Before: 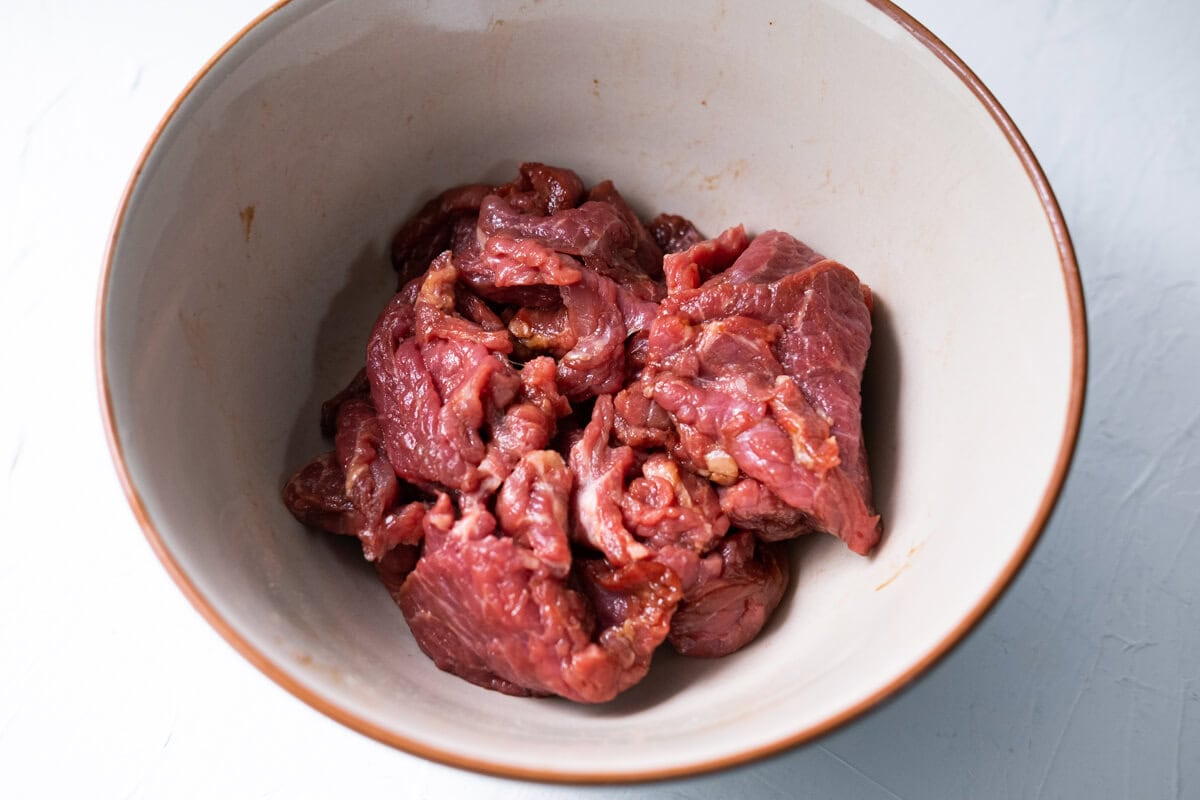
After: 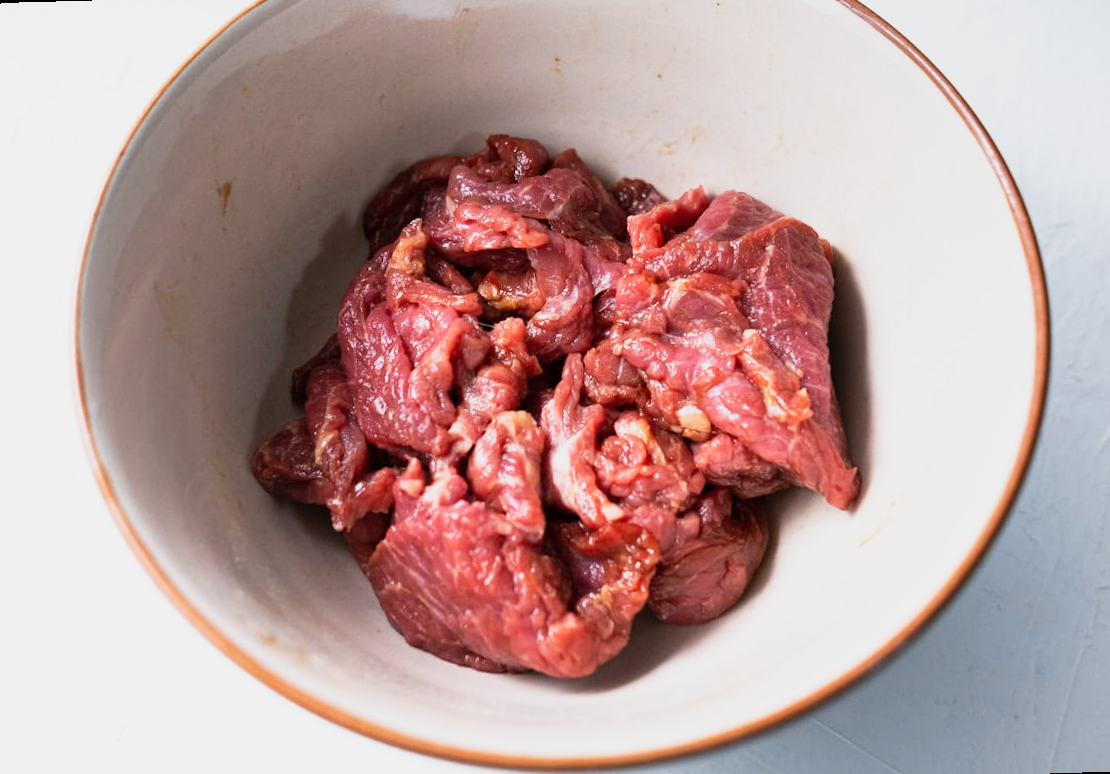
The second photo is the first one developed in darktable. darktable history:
rotate and perspective: rotation -1.68°, lens shift (vertical) -0.146, crop left 0.049, crop right 0.912, crop top 0.032, crop bottom 0.96
base curve: curves: ch0 [(0, 0) (0.088, 0.125) (0.176, 0.251) (0.354, 0.501) (0.613, 0.749) (1, 0.877)], preserve colors none
